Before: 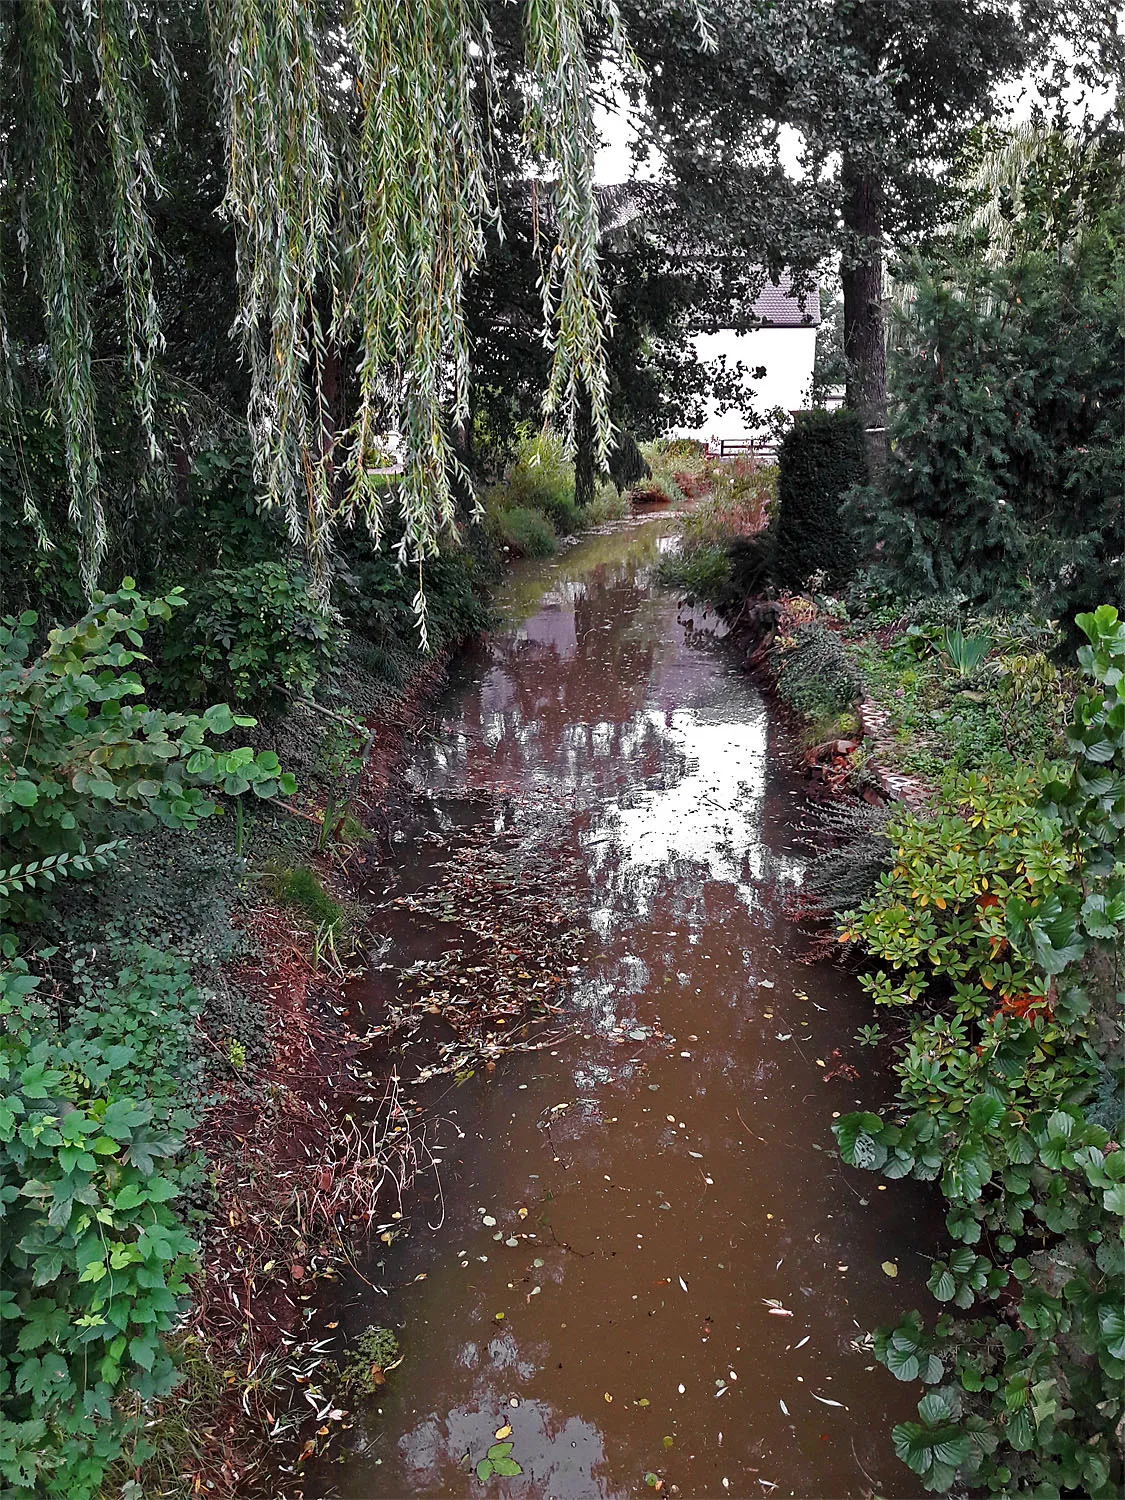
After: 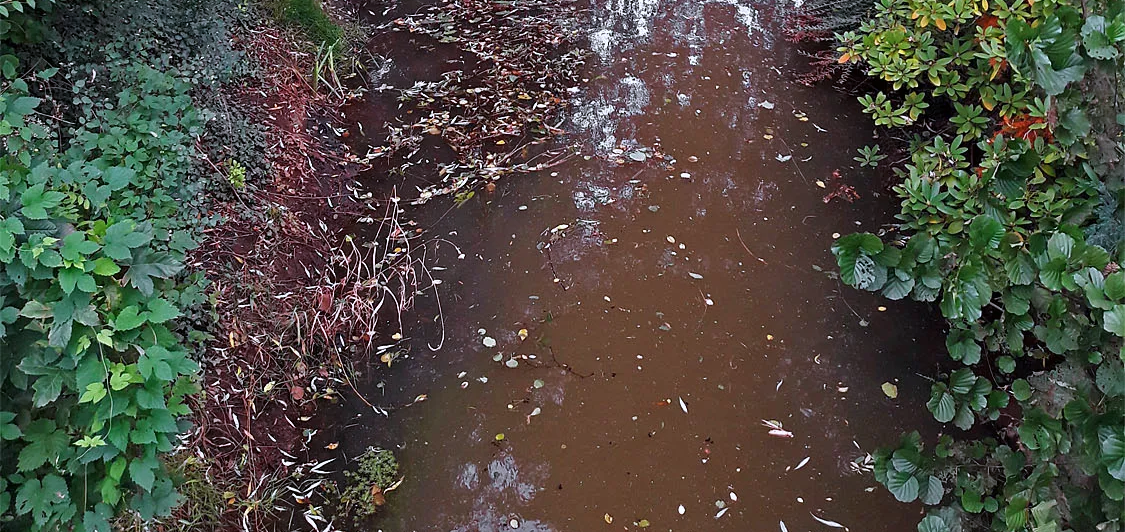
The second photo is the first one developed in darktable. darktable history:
color calibration: gray › normalize channels true, illuminant as shot in camera, x 0.358, y 0.373, temperature 4628.91 K, gamut compression 0.023
crop and rotate: top 58.693%, bottom 5.789%
